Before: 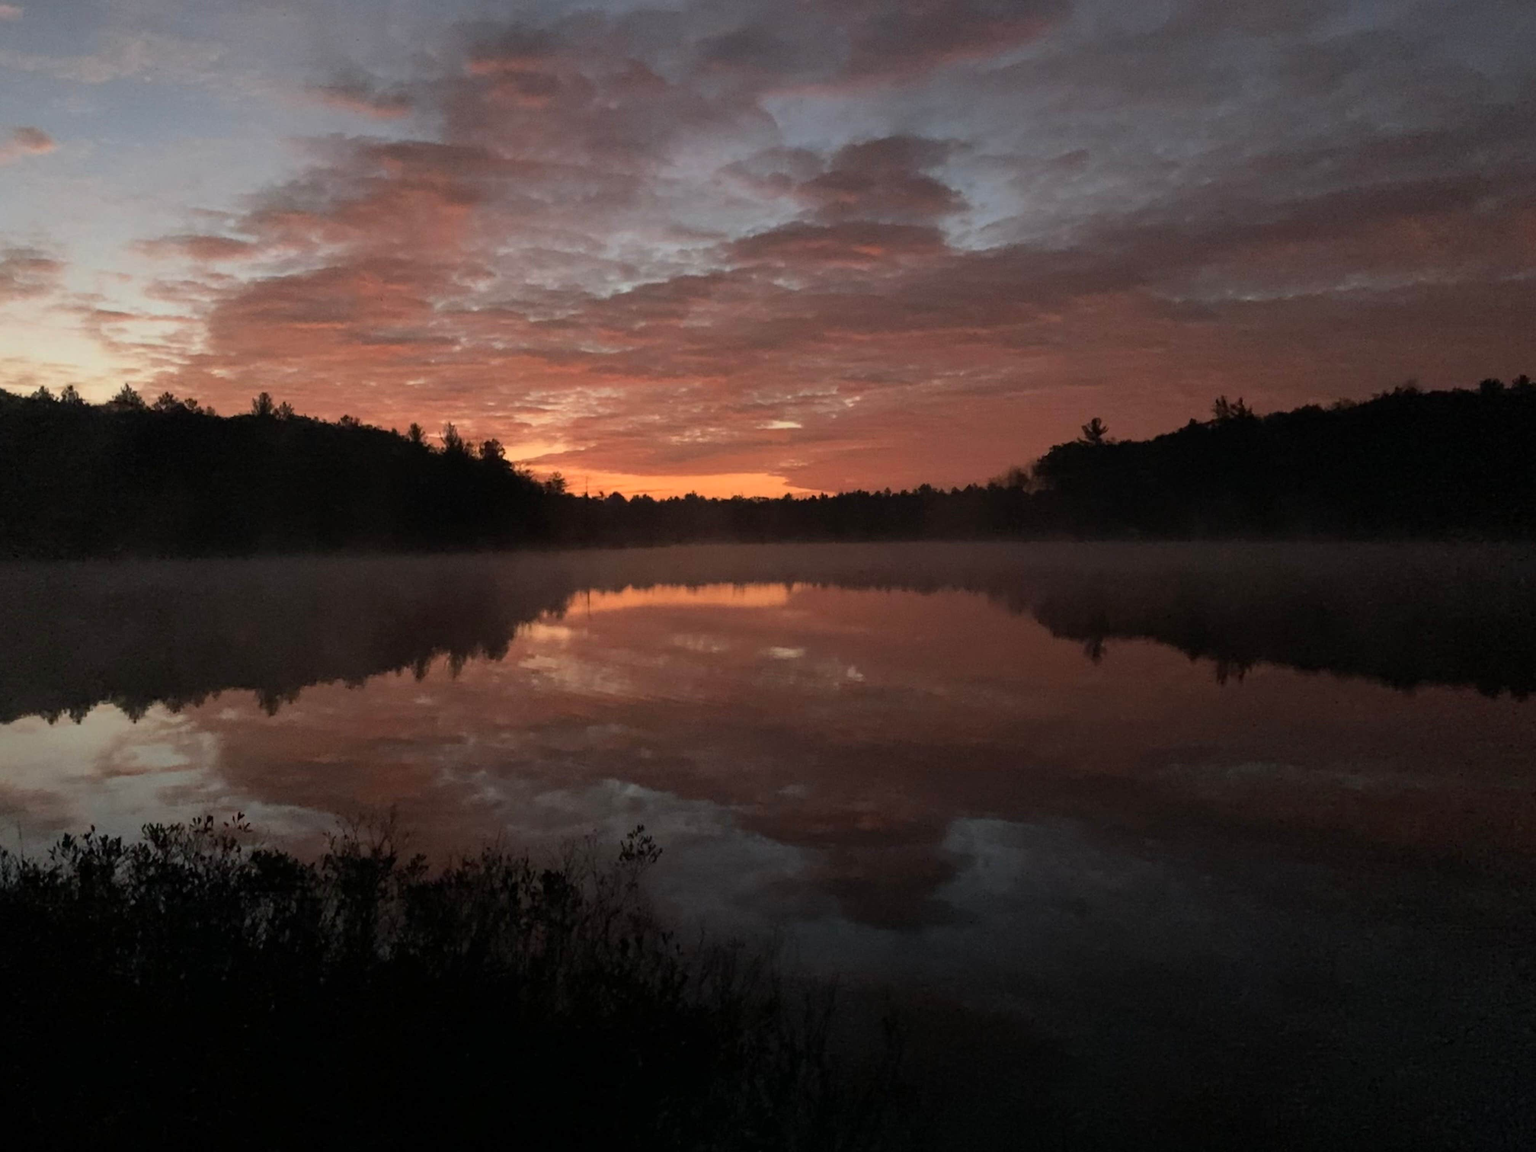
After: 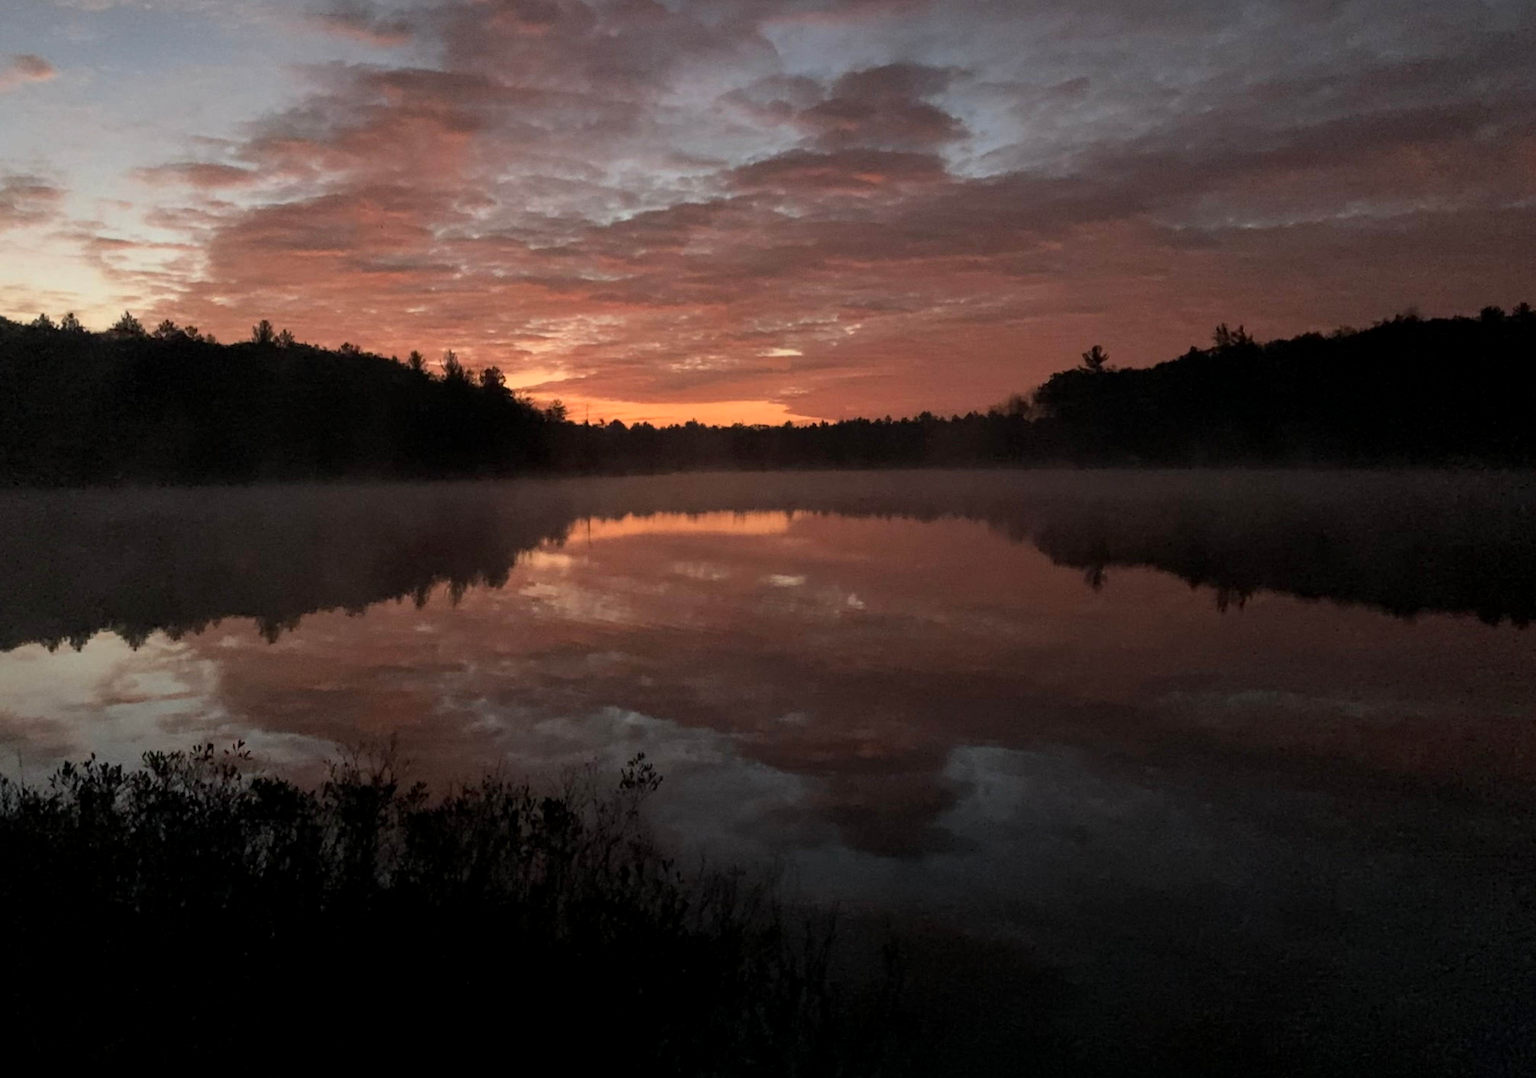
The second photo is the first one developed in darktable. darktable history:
crop and rotate: top 6.37%
local contrast: highlights 106%, shadows 102%, detail 119%, midtone range 0.2
color calibration: illuminant same as pipeline (D50), adaptation XYZ, x 0.346, y 0.358, temperature 5013.69 K
